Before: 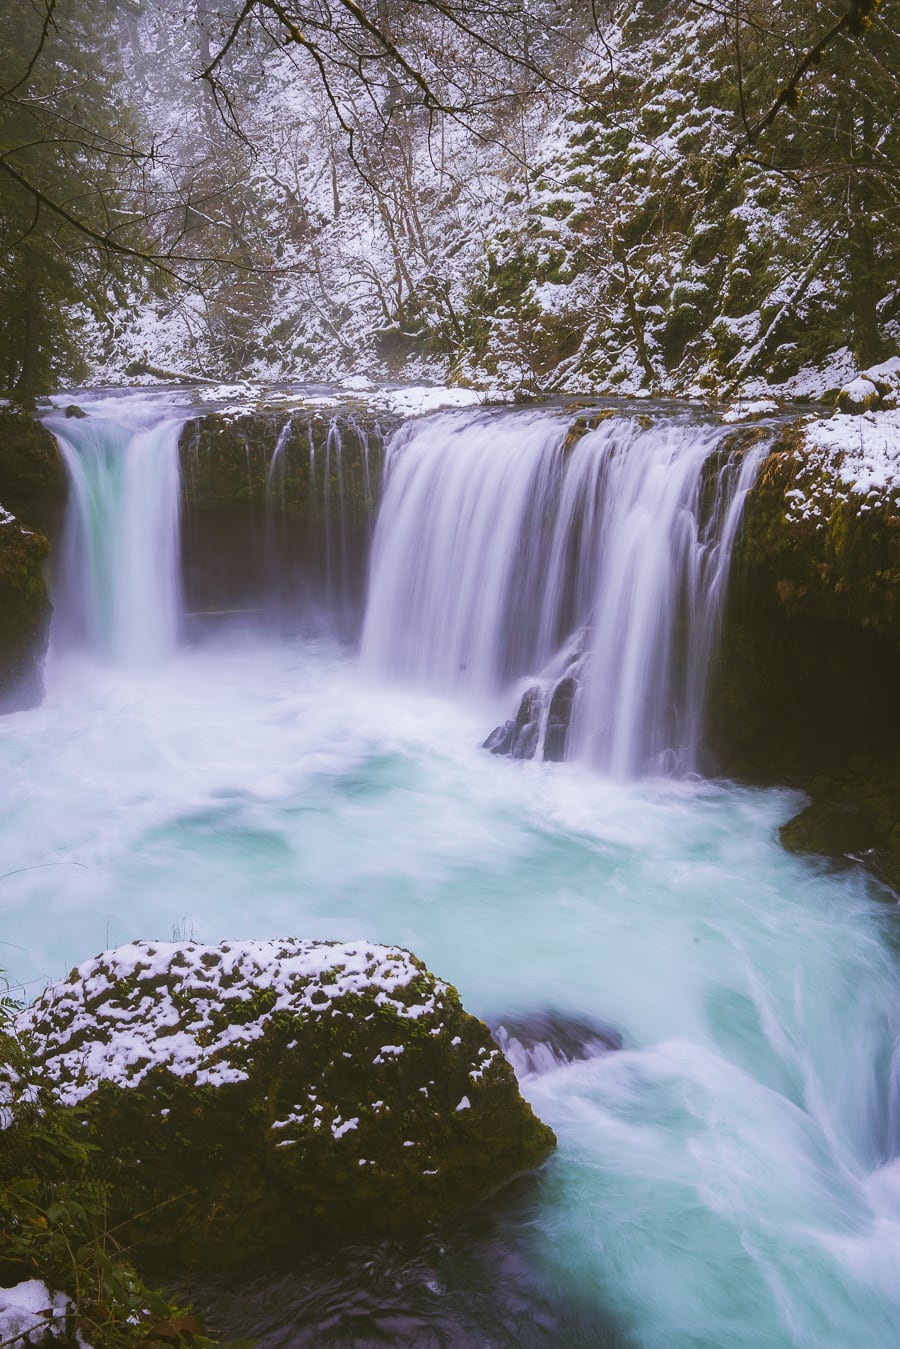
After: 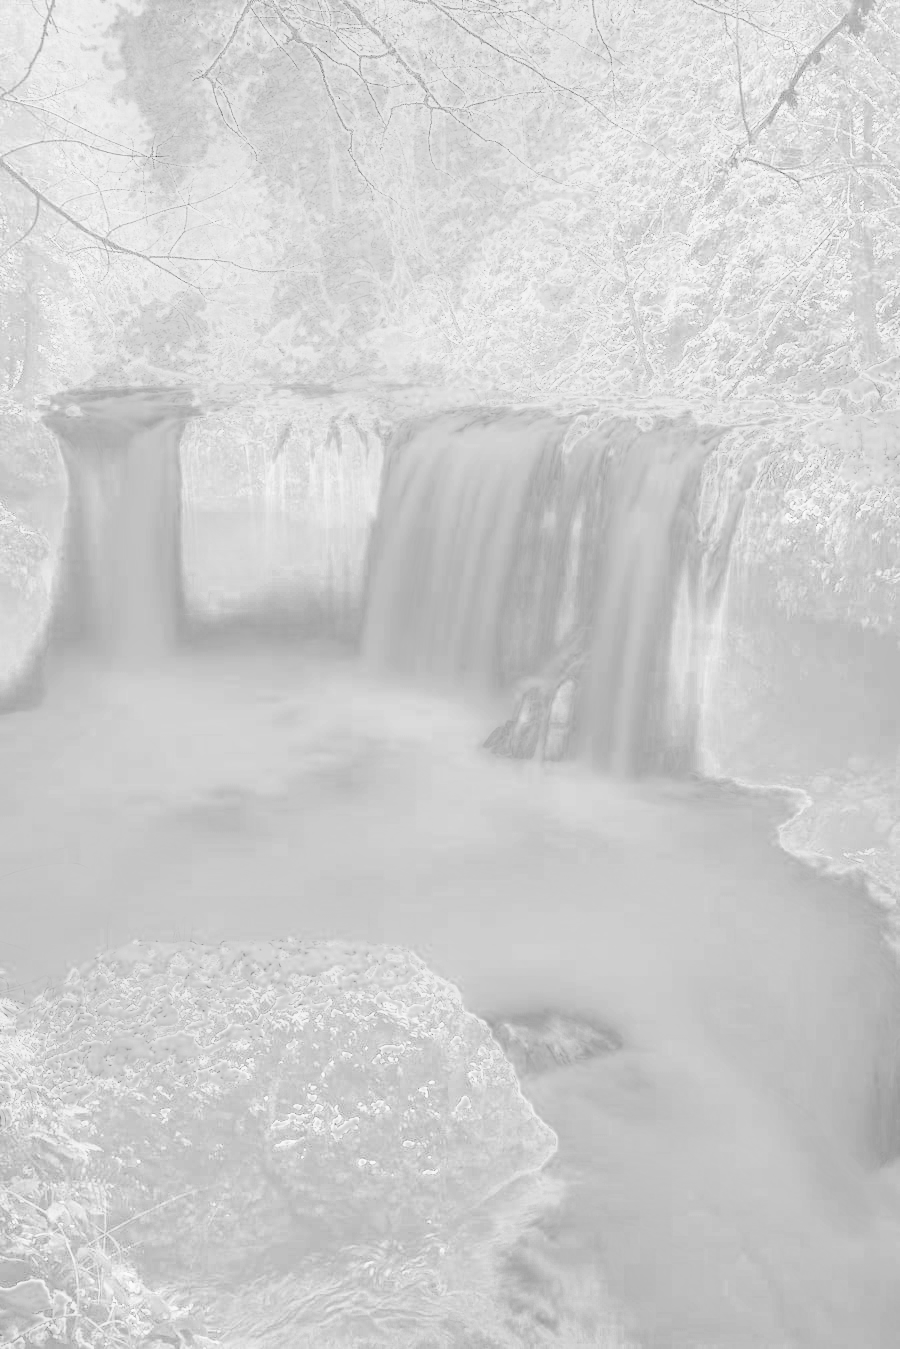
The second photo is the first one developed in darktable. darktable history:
local contrast: on, module defaults
filmic rgb: middle gray luminance 3.44%, black relative exposure -5.92 EV, white relative exposure 6.33 EV, threshold 6 EV, dynamic range scaling 22.4%, target black luminance 0%, hardness 2.33, latitude 45.85%, contrast 0.78, highlights saturation mix 100%, shadows ↔ highlights balance 0.033%, add noise in highlights 0, preserve chrominance max RGB, color science v3 (2019), use custom middle-gray values true, iterations of high-quality reconstruction 0, contrast in highlights soft, enable highlight reconstruction true
exposure: black level correction 0, exposure 4 EV, compensate exposure bias true, compensate highlight preservation false
monochrome: a 26.22, b 42.67, size 0.8
